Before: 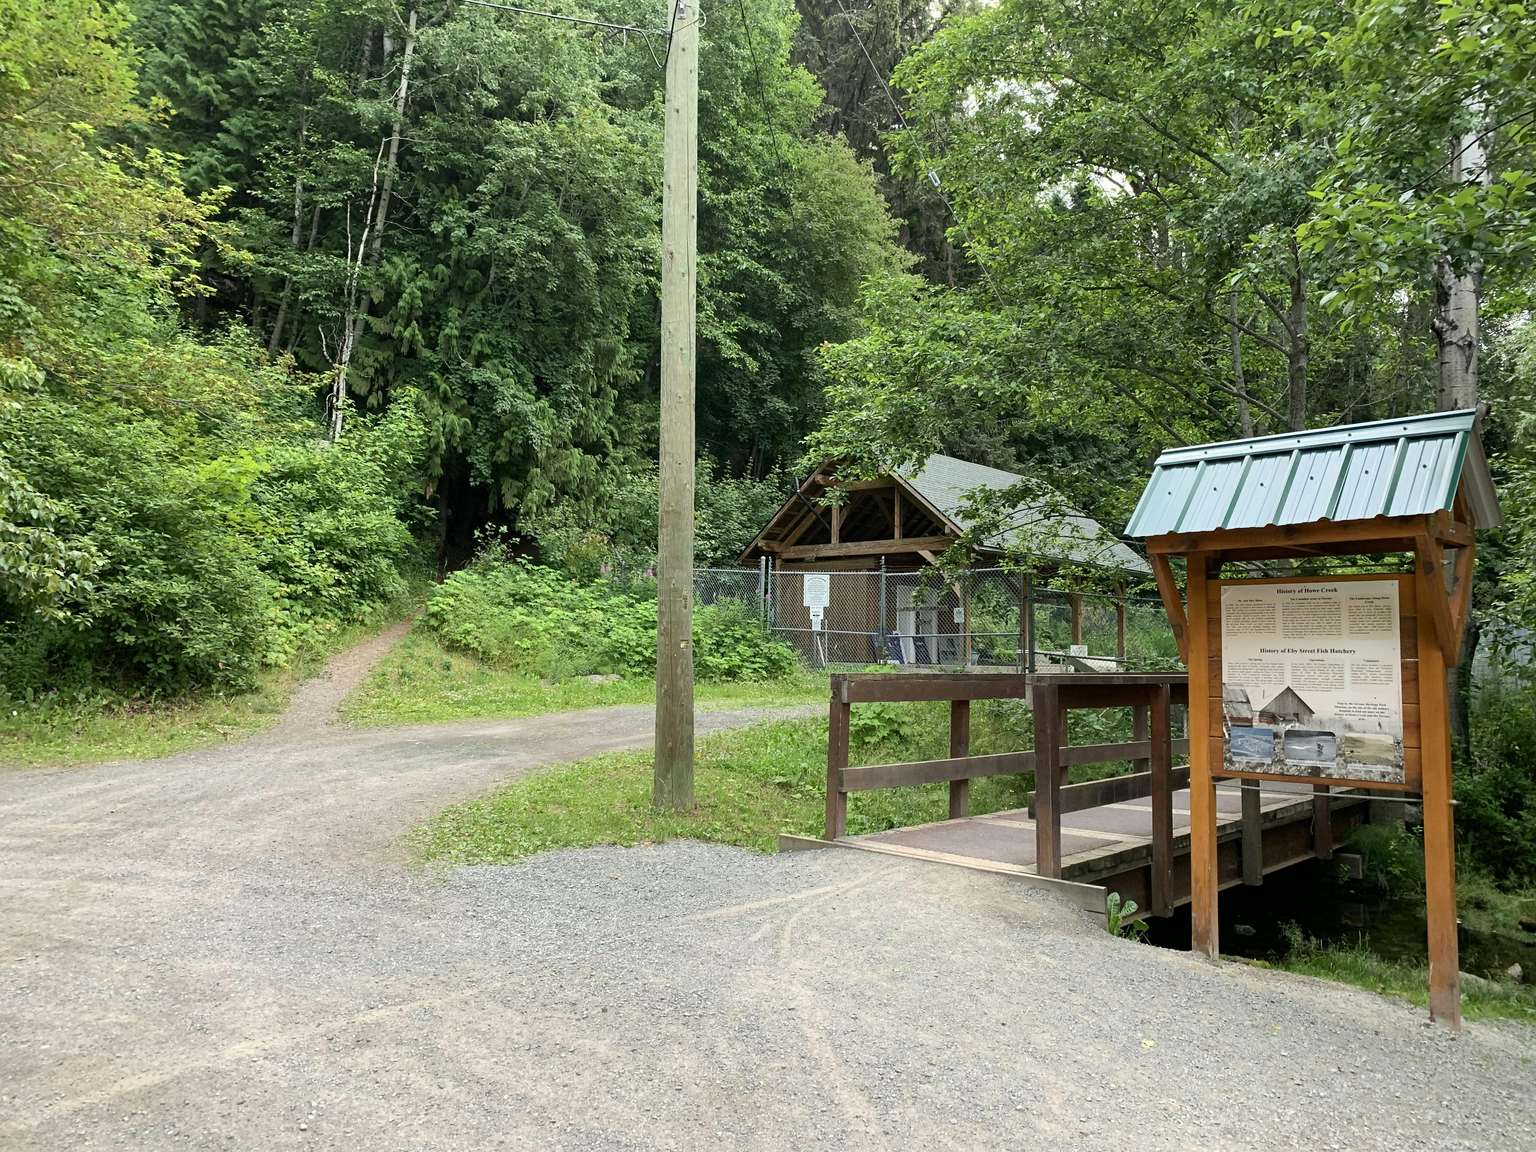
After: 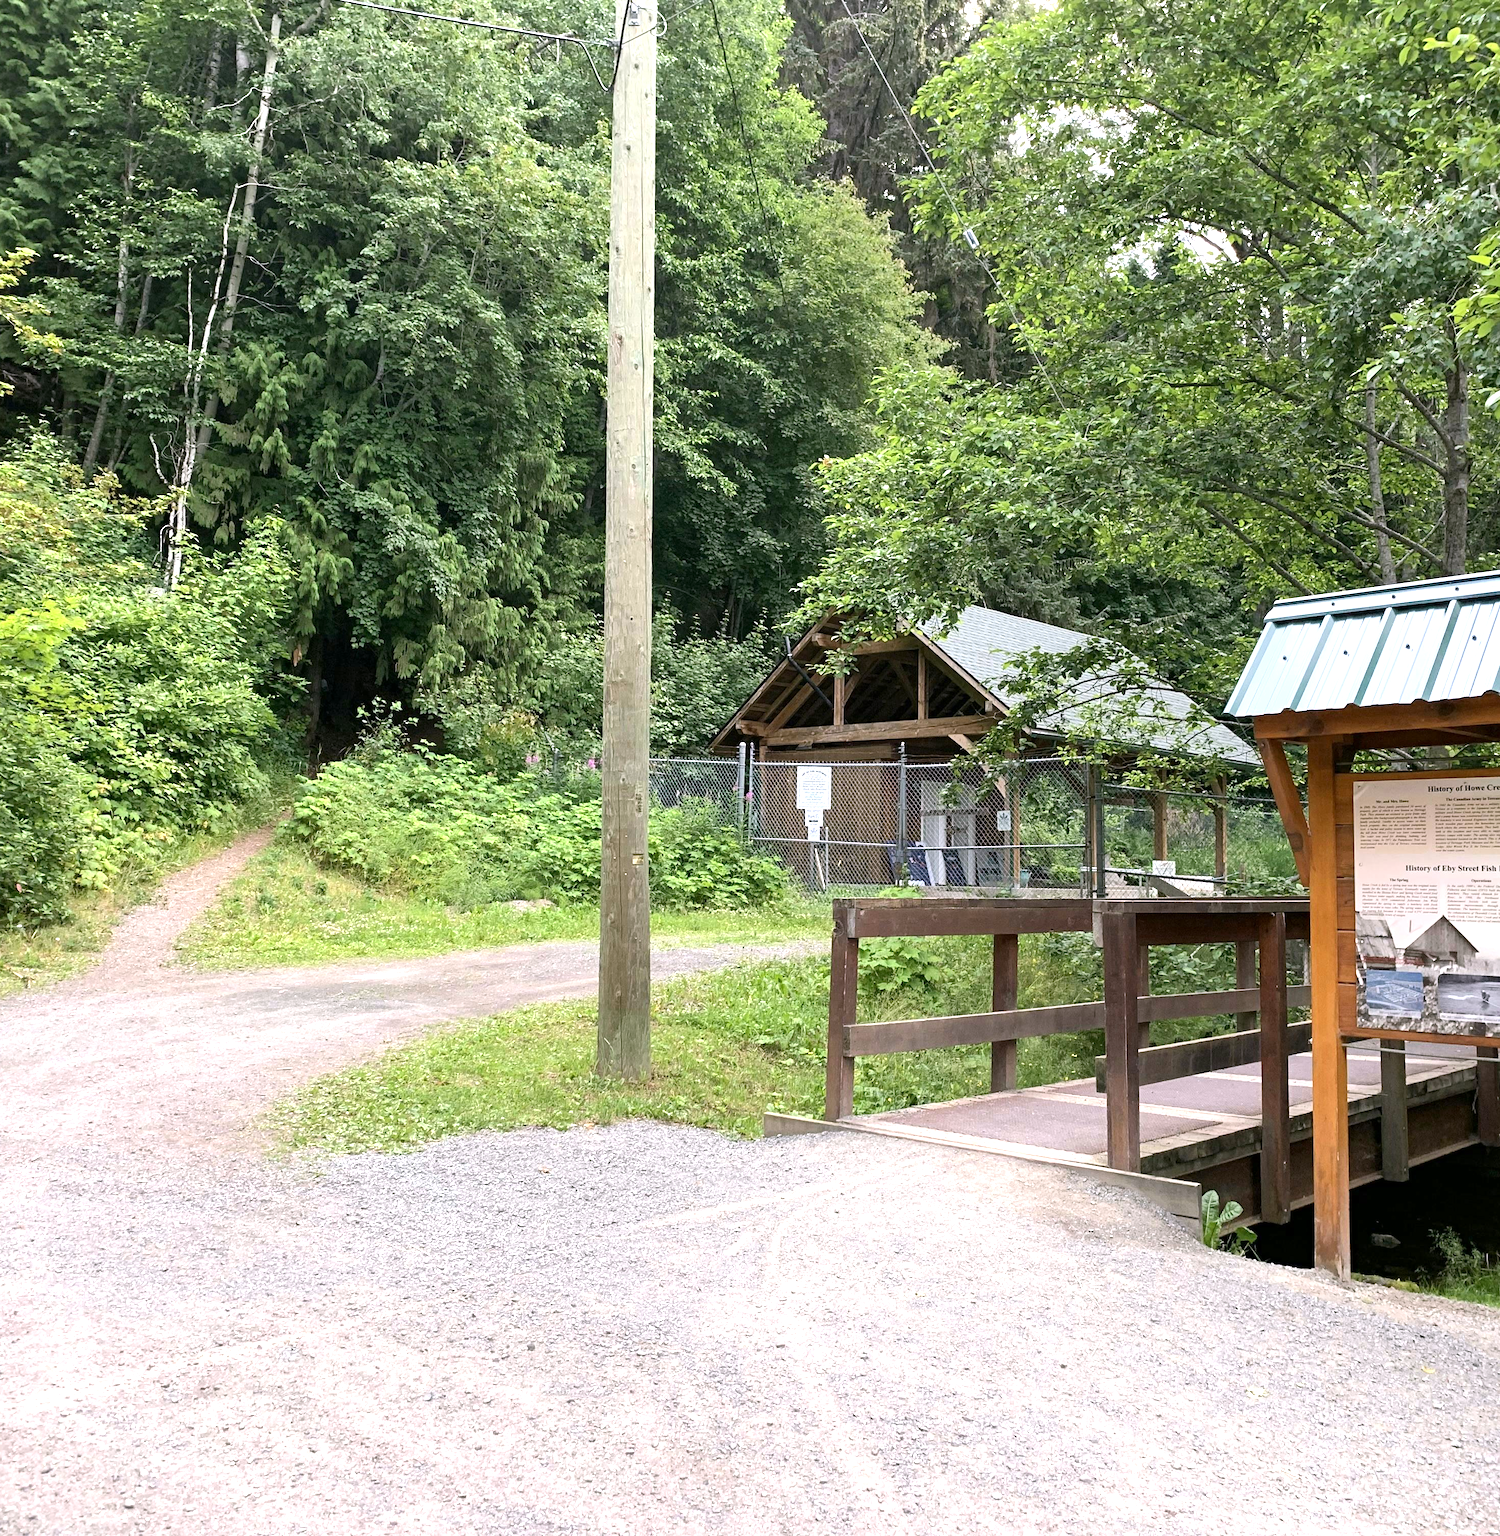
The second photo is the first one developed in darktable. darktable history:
crop: left 13.443%, right 13.31%
exposure: exposure 0.6 EV, compensate highlight preservation false
white balance: red 1.05, blue 1.072
